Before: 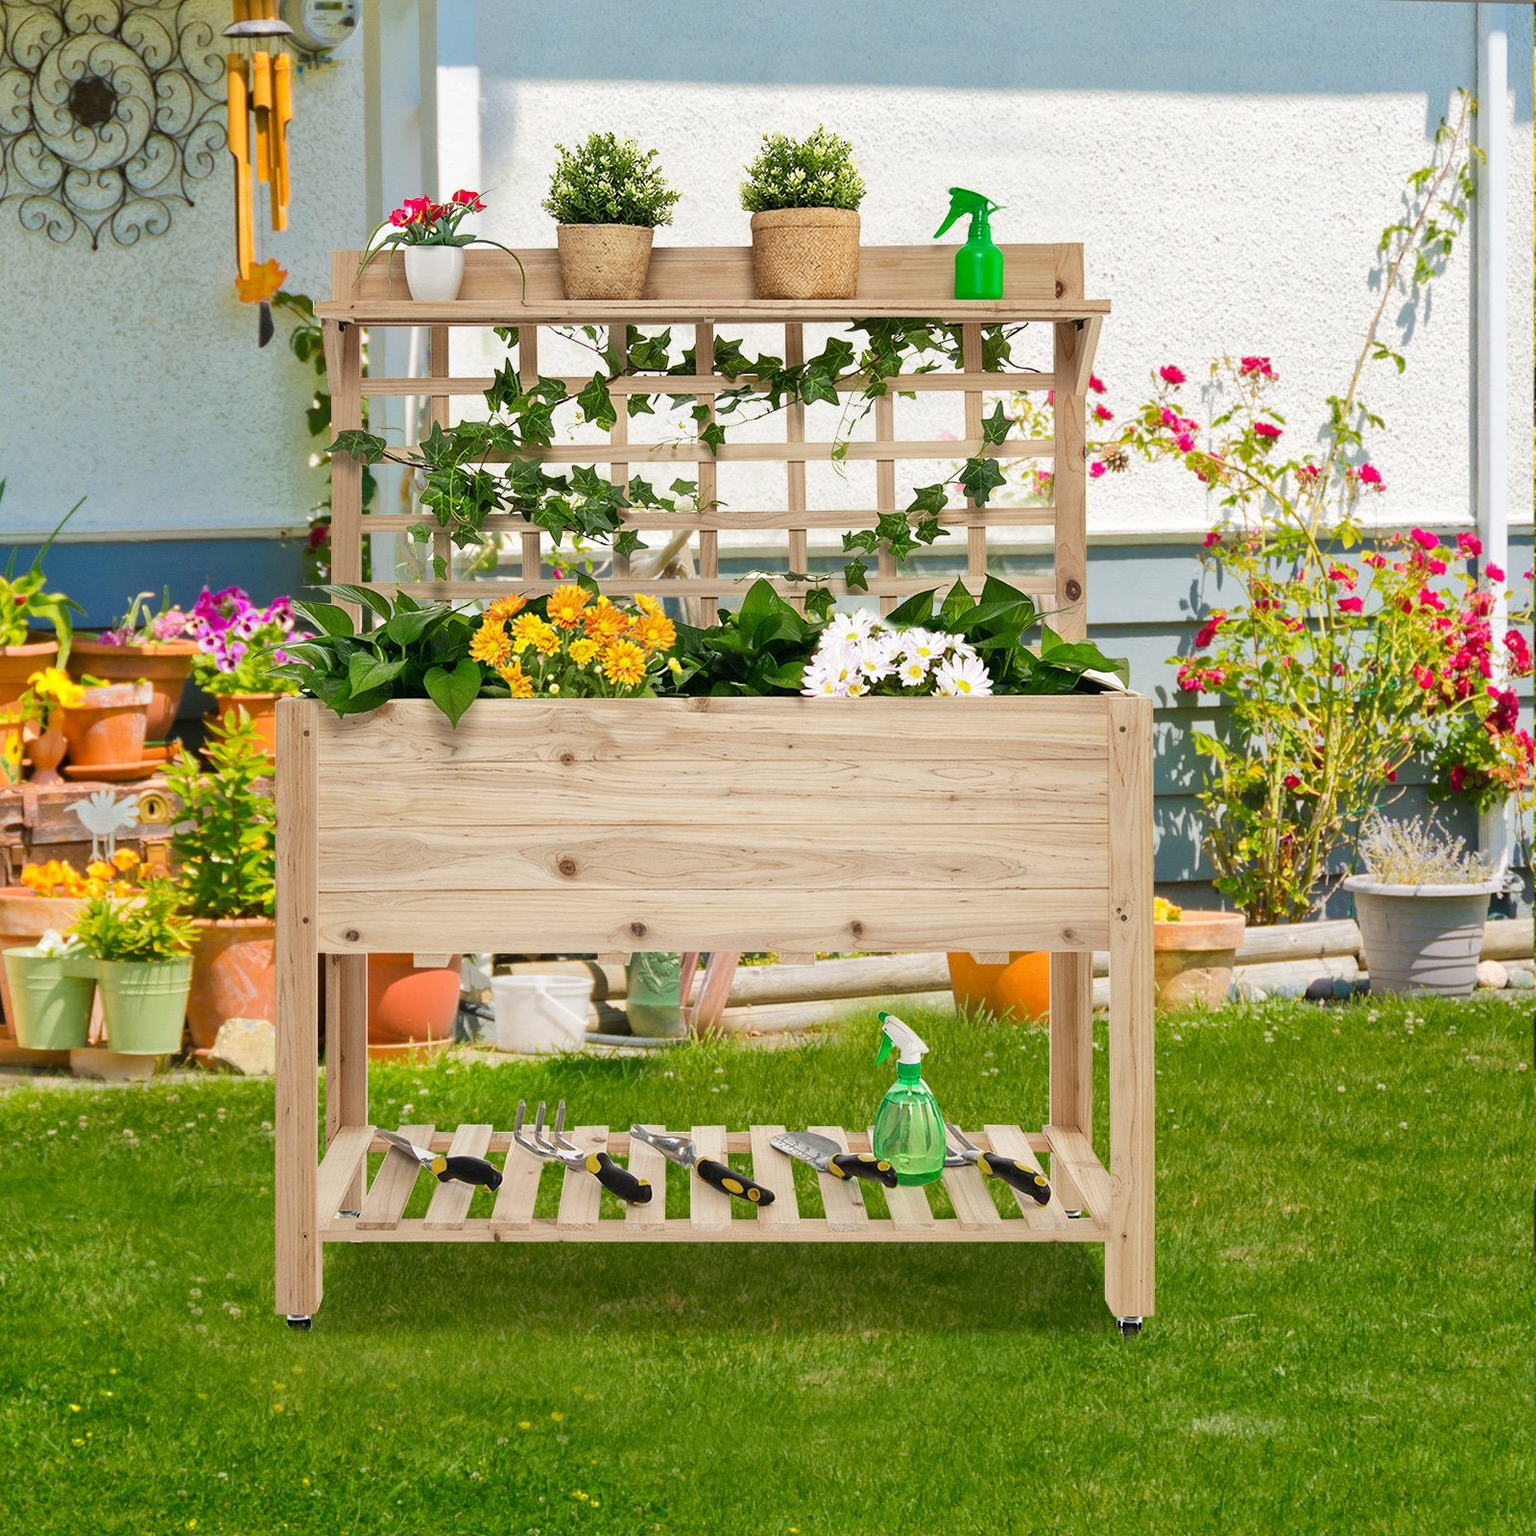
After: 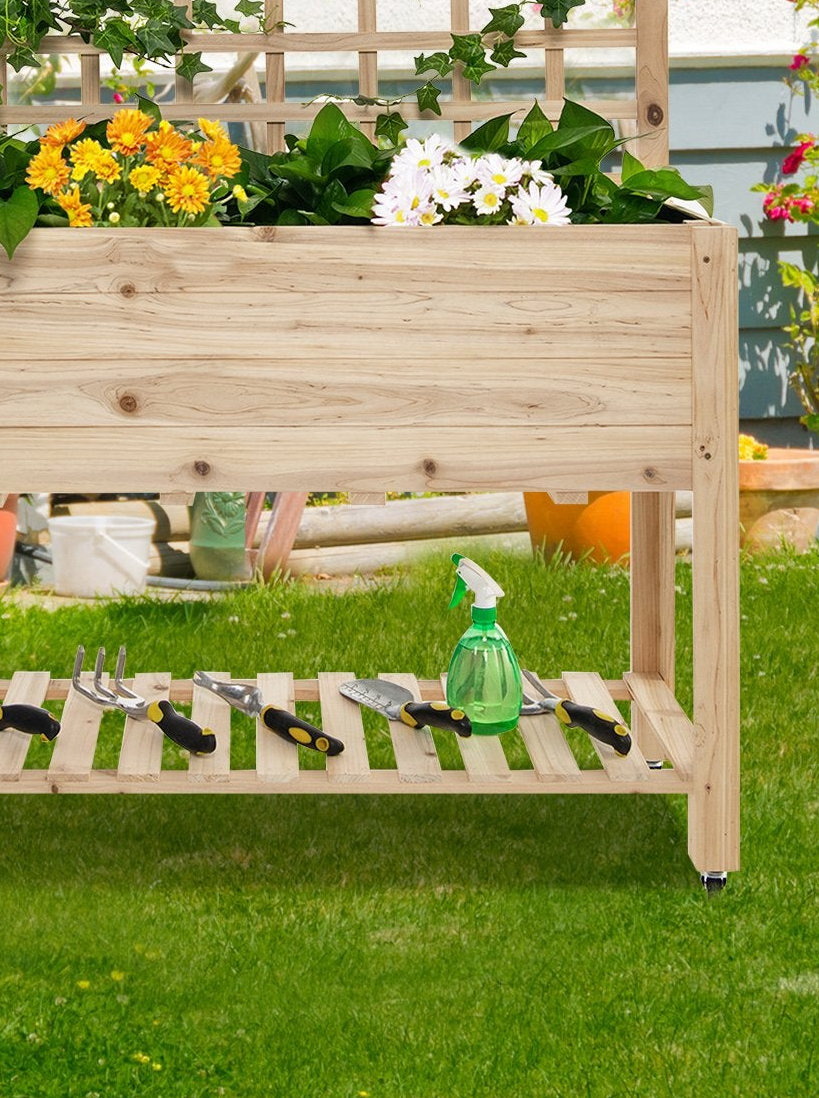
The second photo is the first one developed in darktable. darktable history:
crop and rotate: left 28.973%, top 31.356%, right 19.825%
